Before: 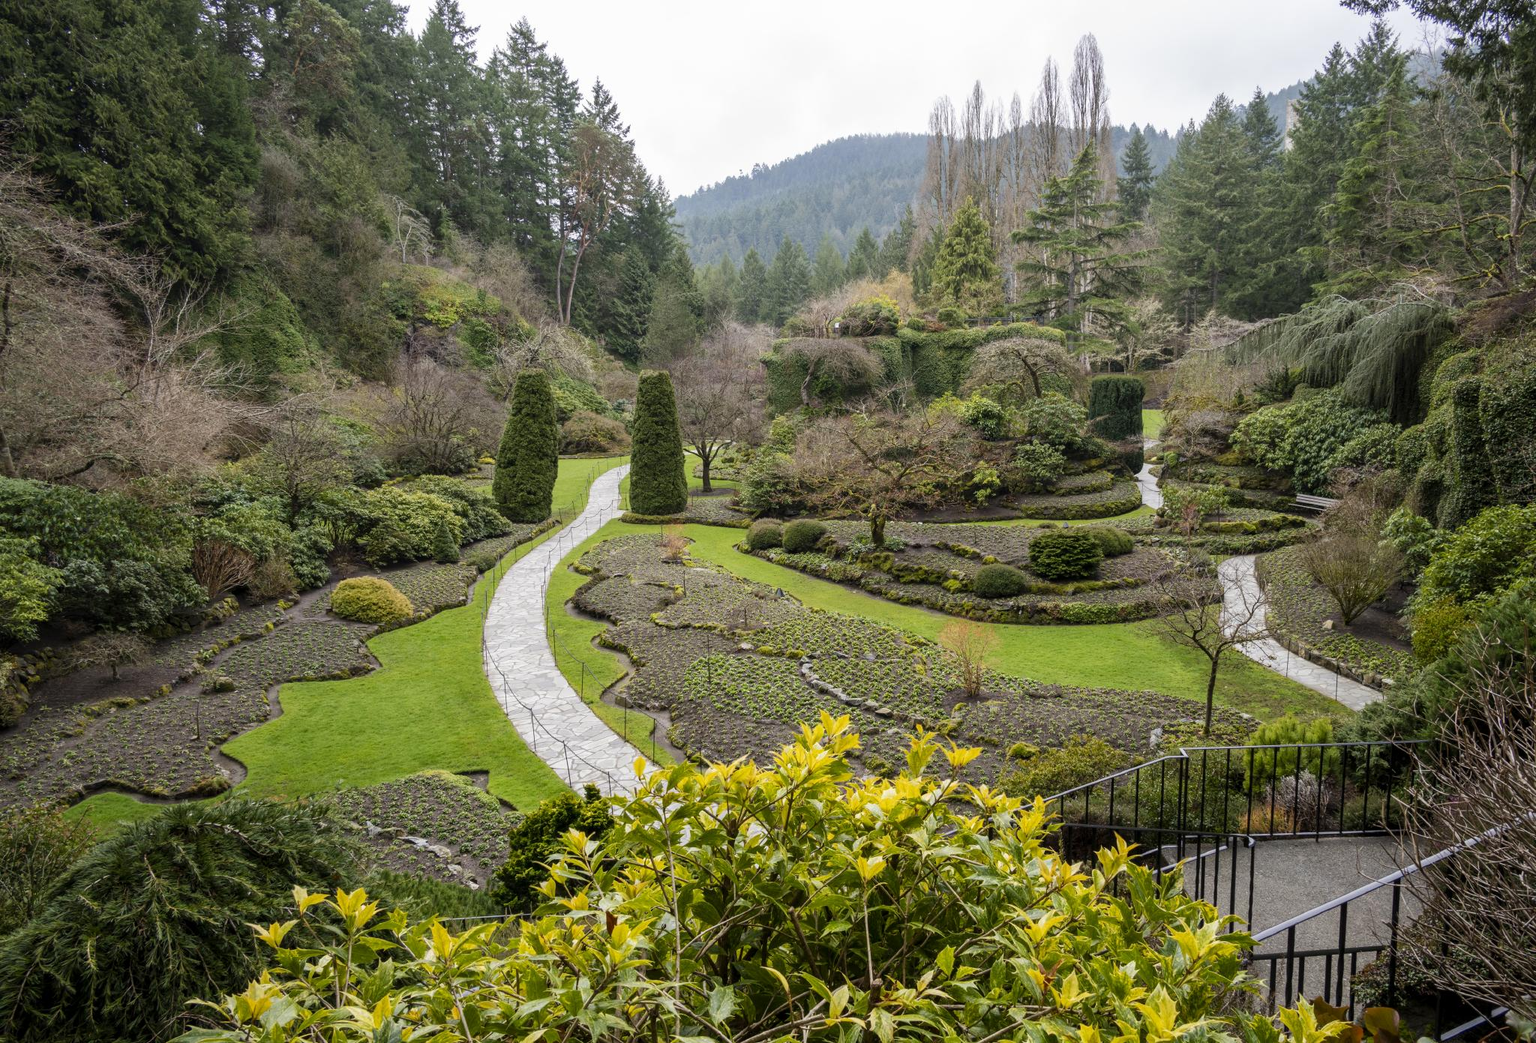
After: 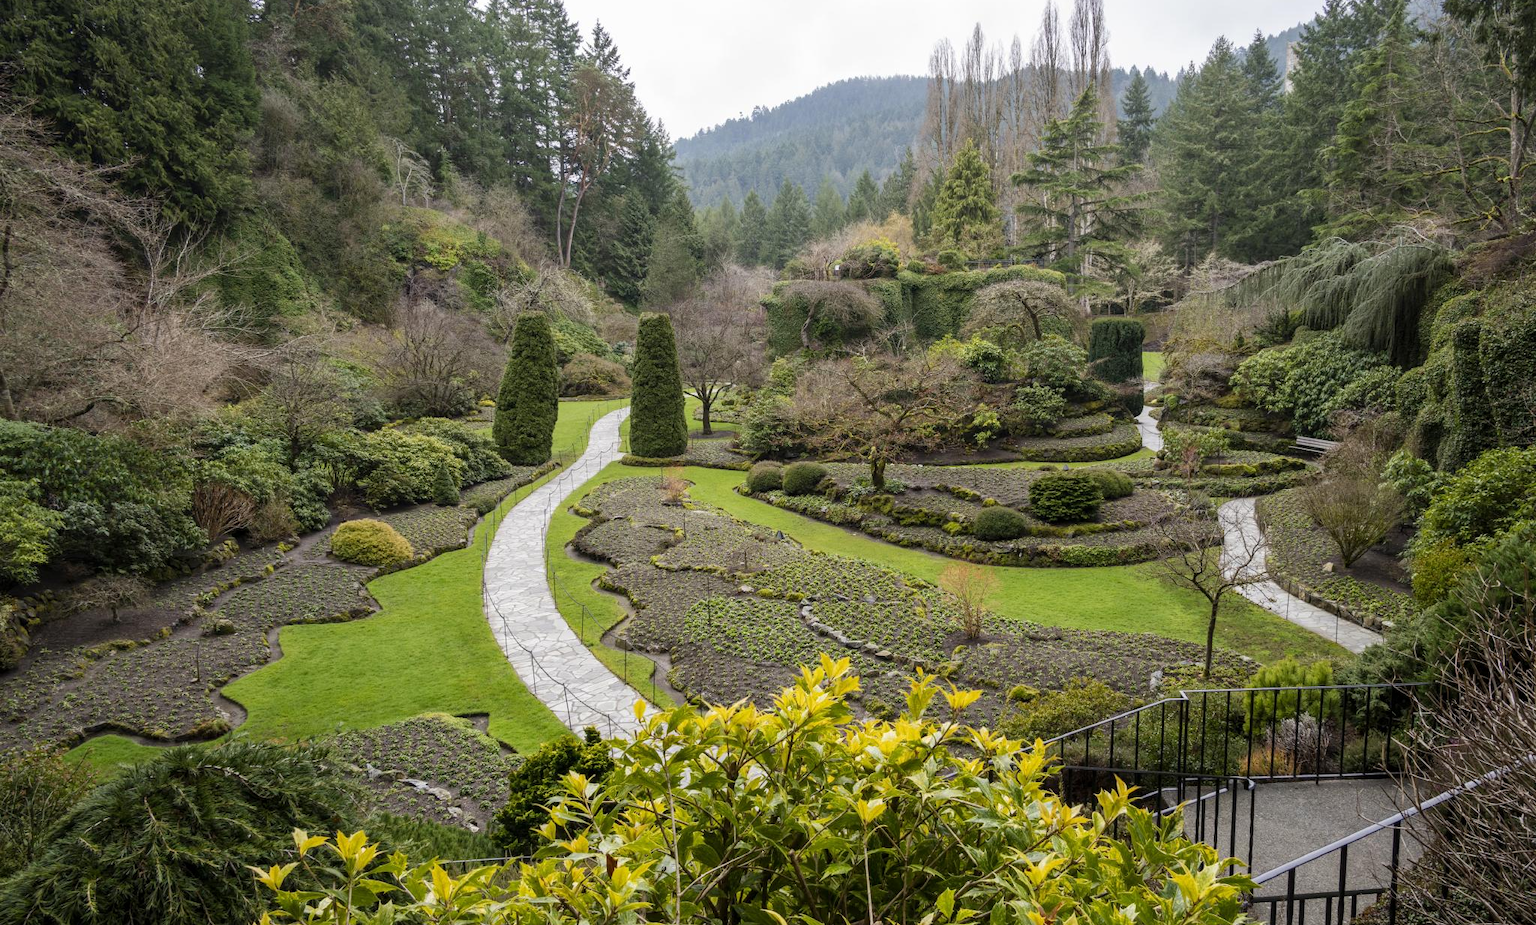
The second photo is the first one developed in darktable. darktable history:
crop and rotate: top 5.572%, bottom 5.703%
